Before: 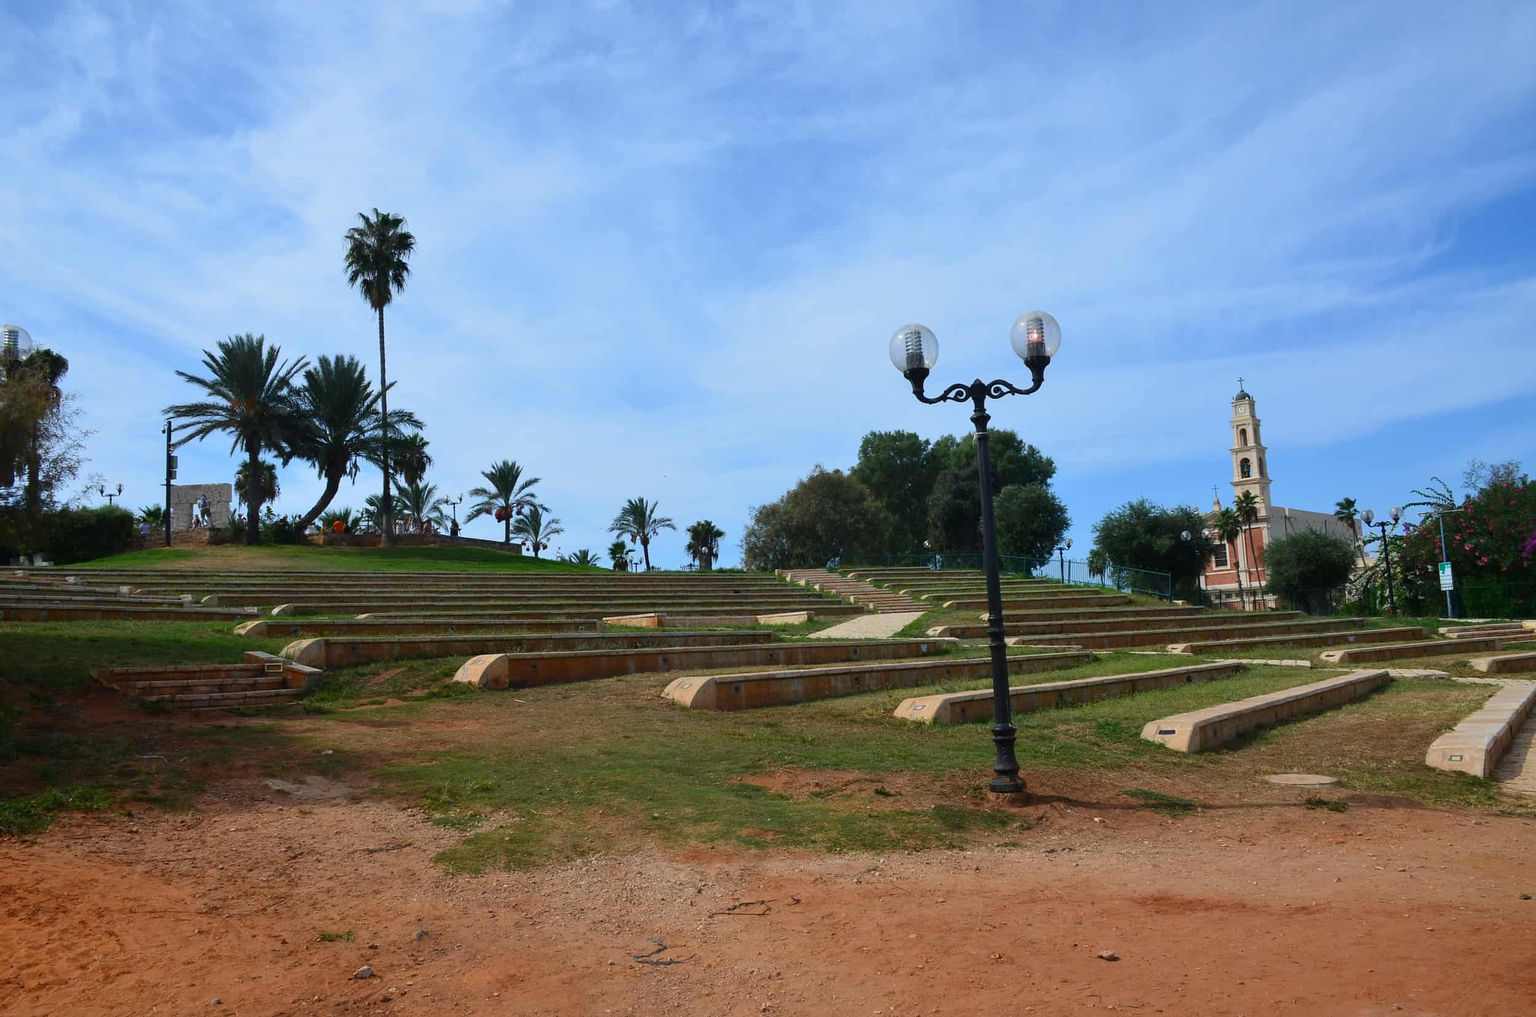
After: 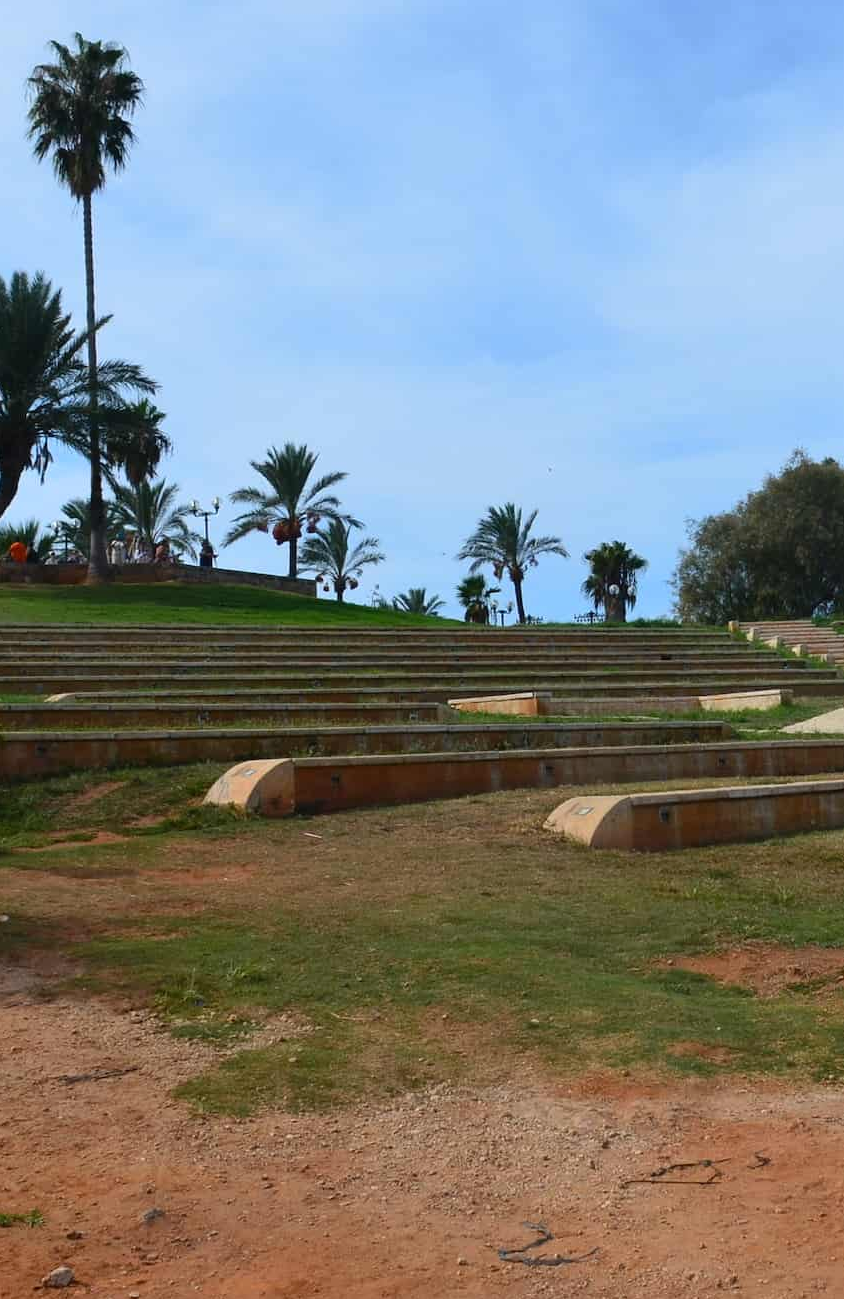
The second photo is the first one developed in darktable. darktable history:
crop and rotate: left 21.347%, top 18.571%, right 44.885%, bottom 2.972%
levels: mode automatic, levels [0.062, 0.494, 0.925]
